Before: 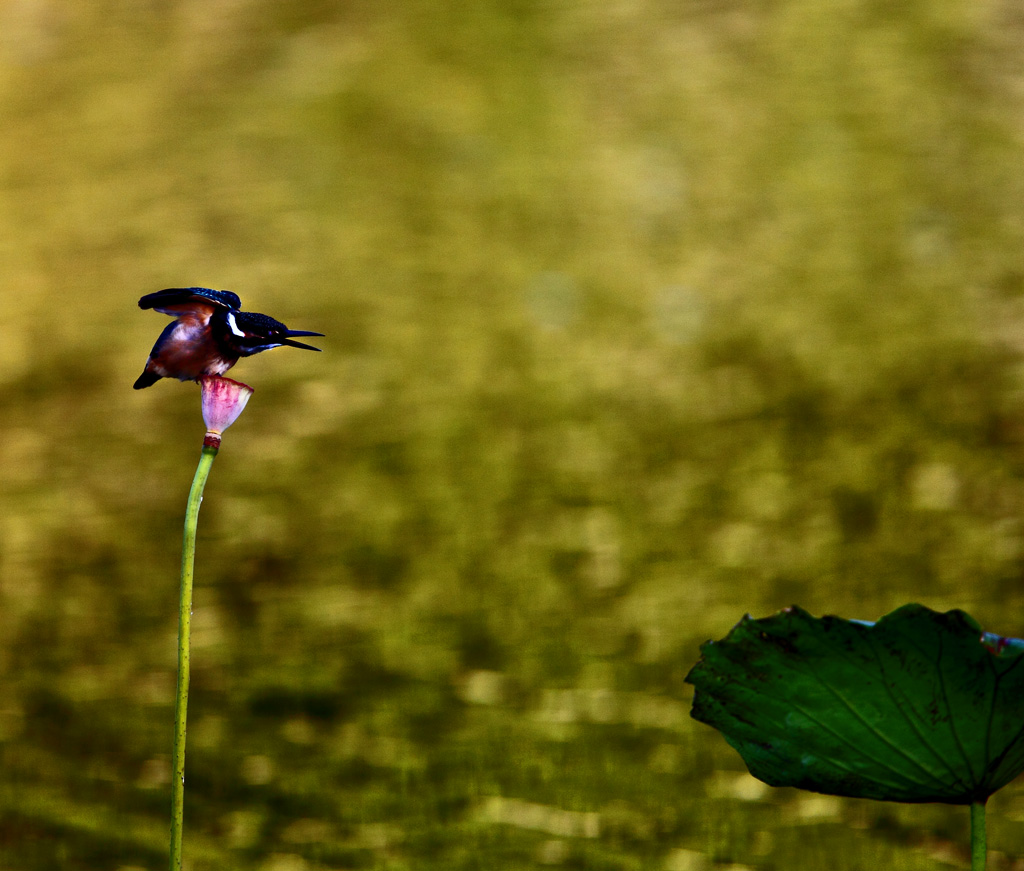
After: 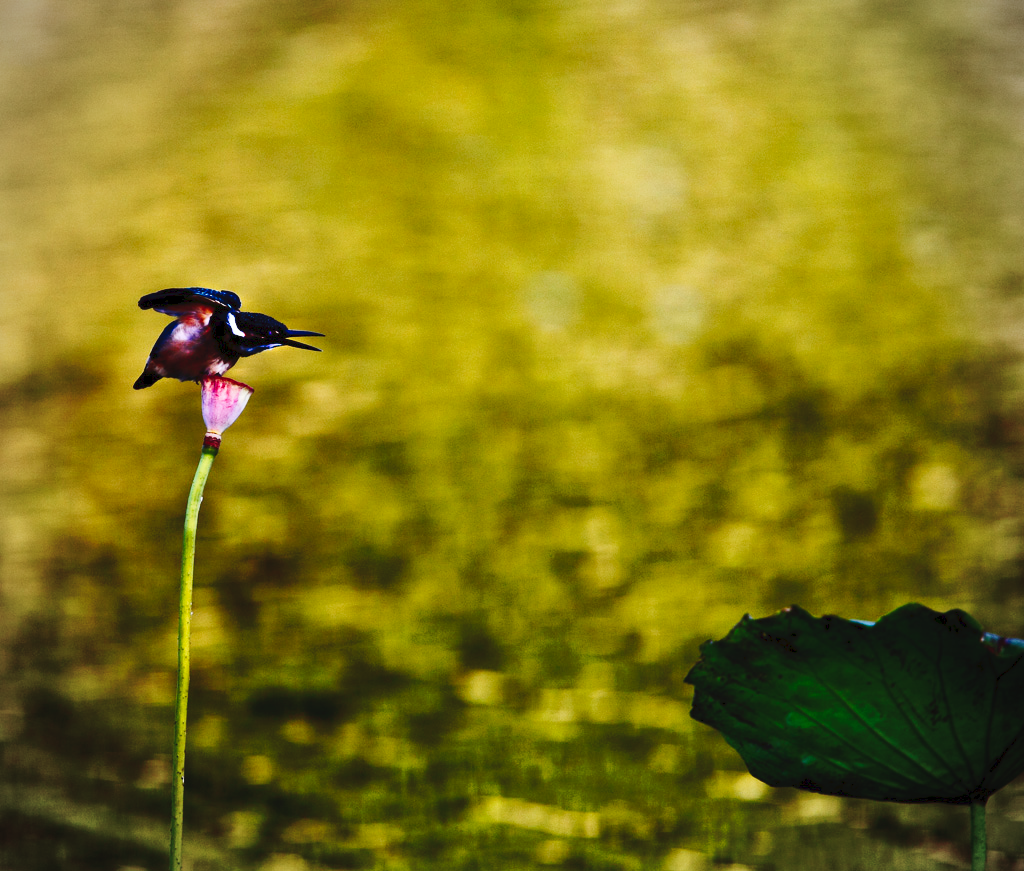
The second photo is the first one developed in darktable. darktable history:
vignetting: fall-off radius 60.92%
tone curve: curves: ch0 [(0, 0) (0.003, 0.046) (0.011, 0.052) (0.025, 0.059) (0.044, 0.069) (0.069, 0.084) (0.1, 0.107) (0.136, 0.133) (0.177, 0.171) (0.224, 0.216) (0.277, 0.293) (0.335, 0.371) (0.399, 0.481) (0.468, 0.577) (0.543, 0.662) (0.623, 0.749) (0.709, 0.831) (0.801, 0.891) (0.898, 0.942) (1, 1)], preserve colors none
